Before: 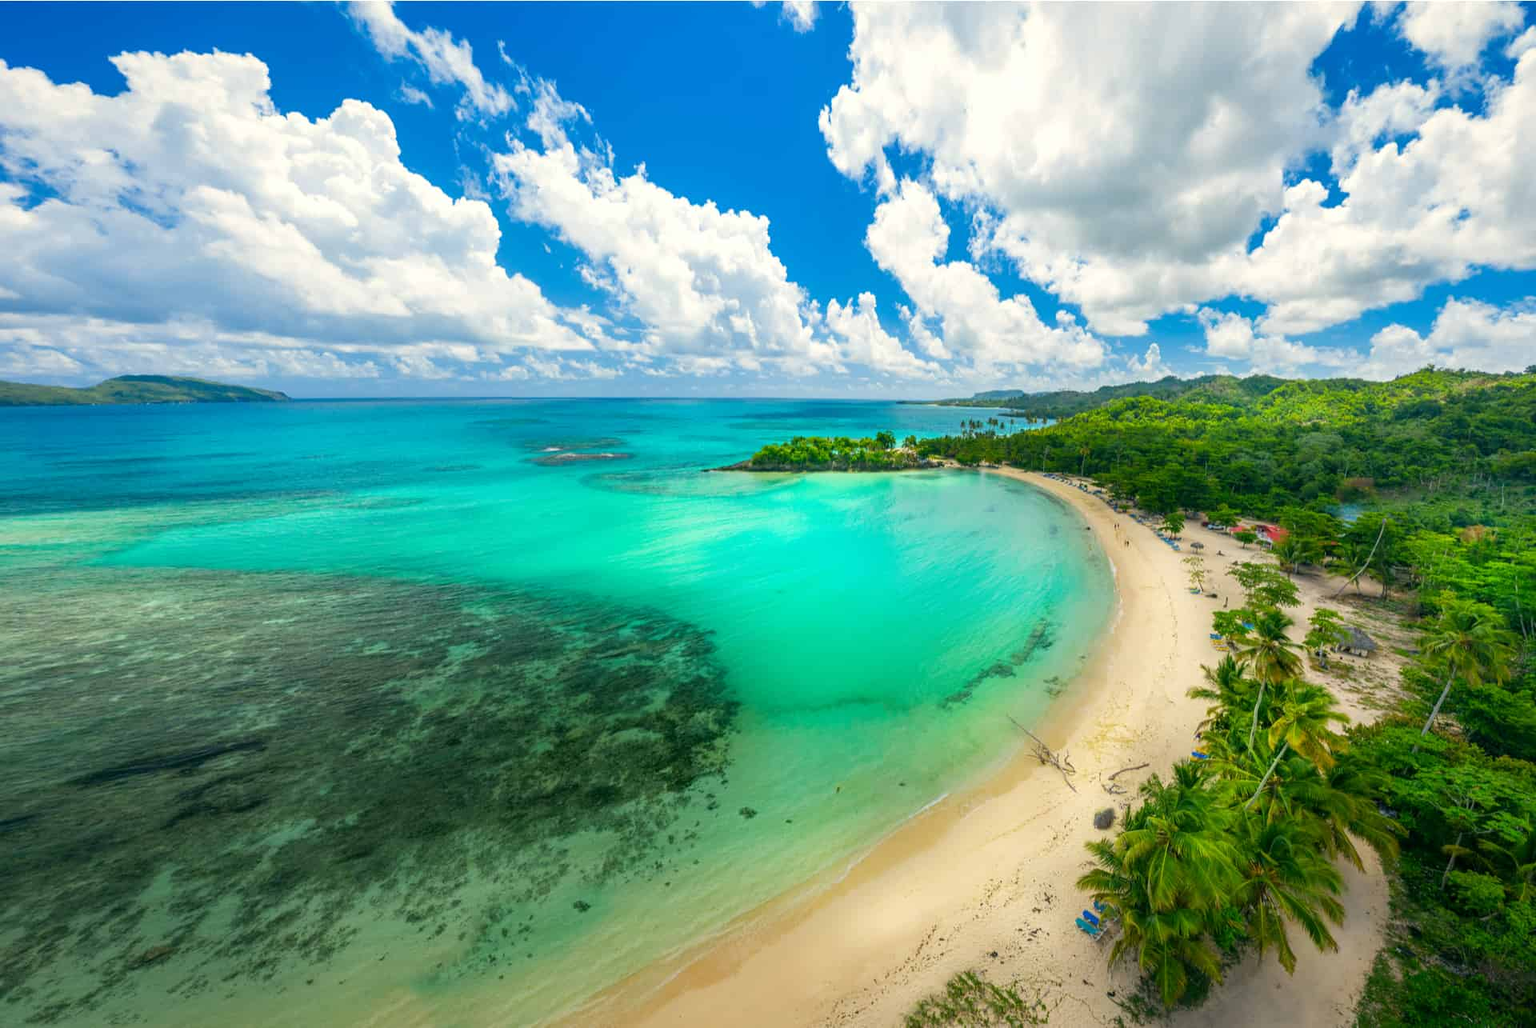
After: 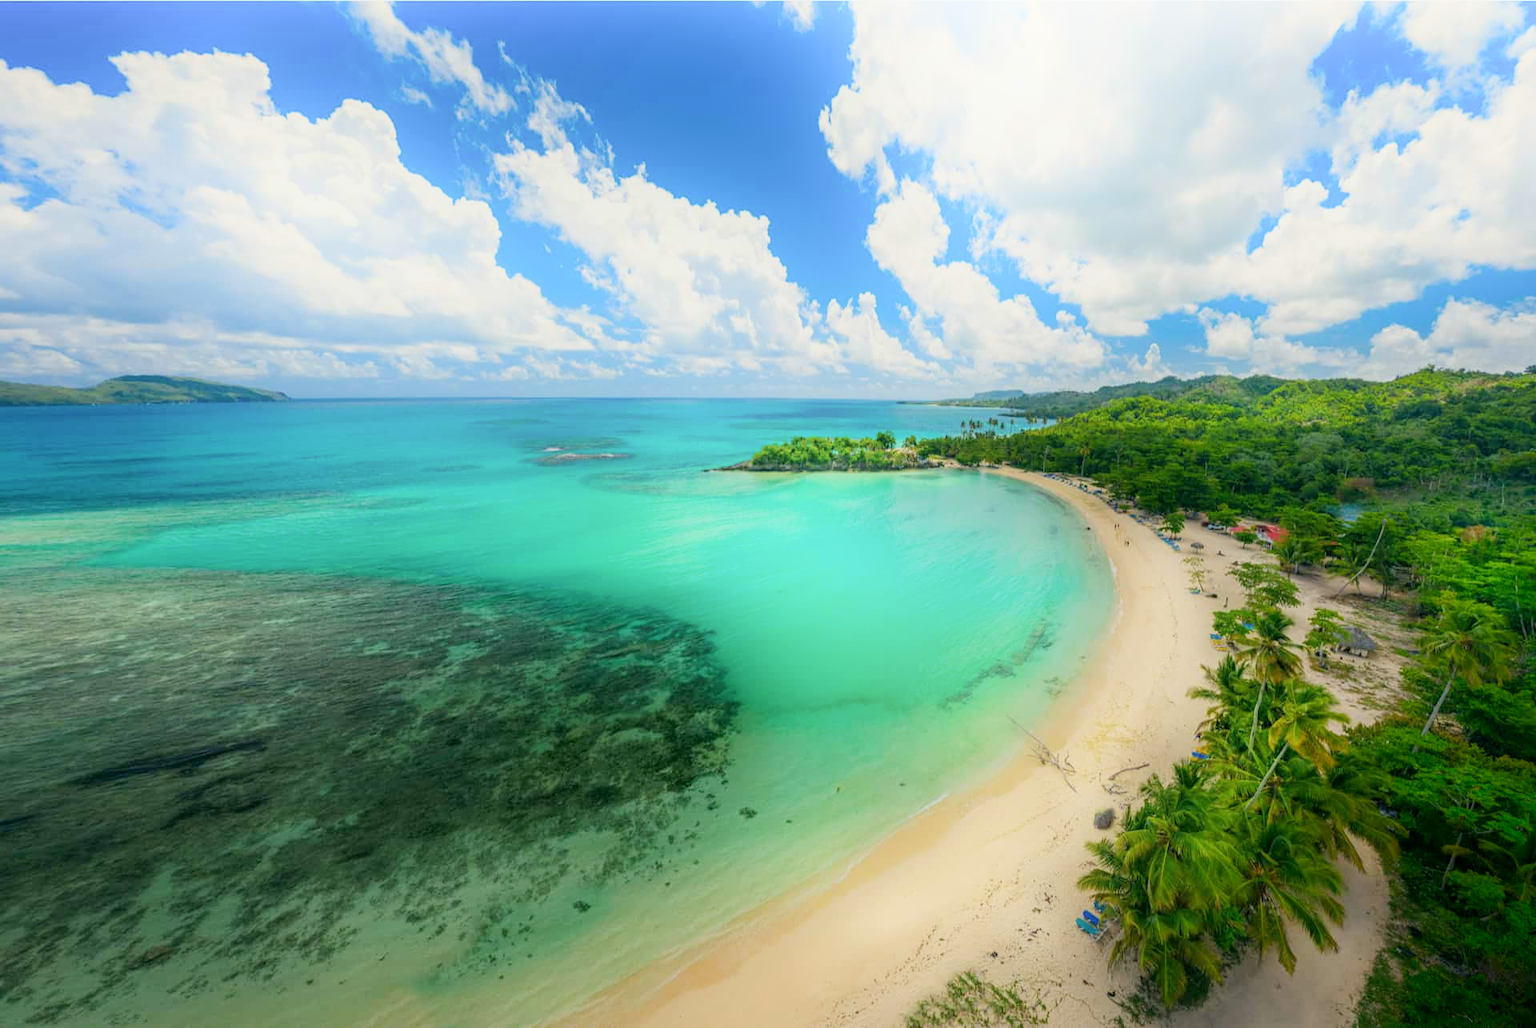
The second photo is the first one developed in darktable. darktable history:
shadows and highlights: shadows -53.03, highlights 87.02, soften with gaussian
filmic rgb: black relative exposure -15.07 EV, white relative exposure 3 EV, target black luminance 0%, hardness 9.32, latitude 98.24%, contrast 0.915, shadows ↔ highlights balance 0.765%
